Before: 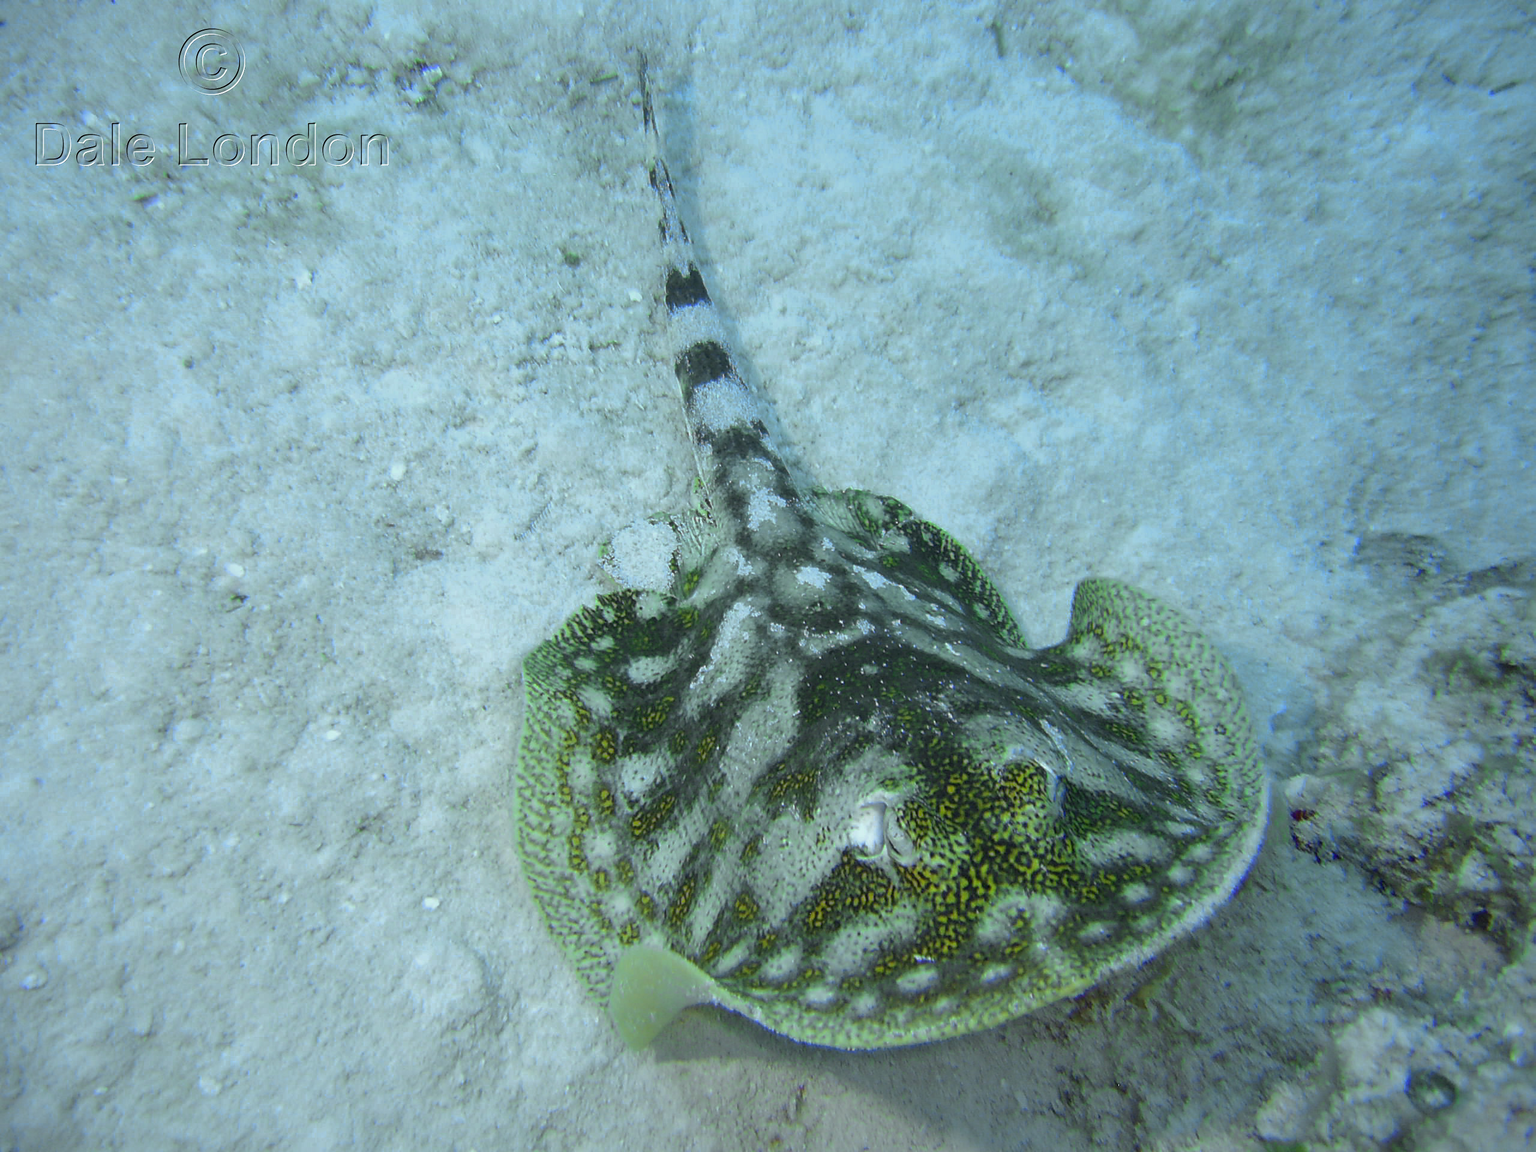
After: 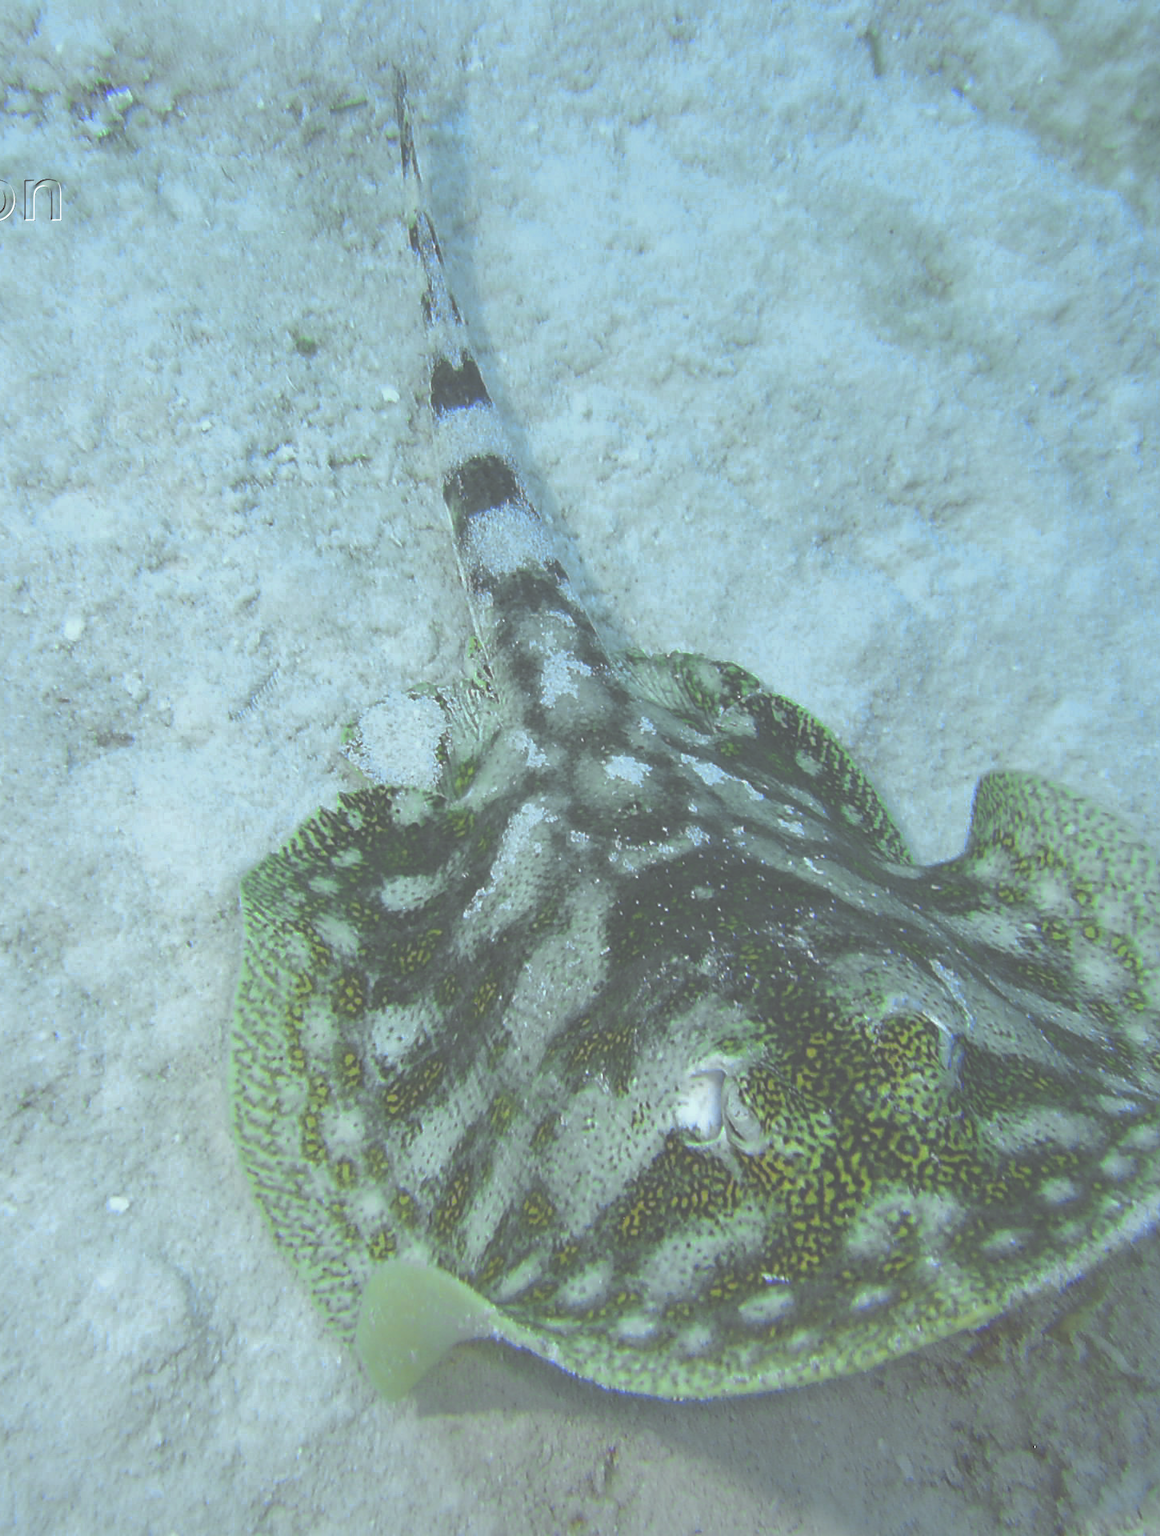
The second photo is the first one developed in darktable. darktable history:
exposure: black level correction -0.086, compensate exposure bias true, compensate highlight preservation false
crop and rotate: left 22.333%, right 21%
